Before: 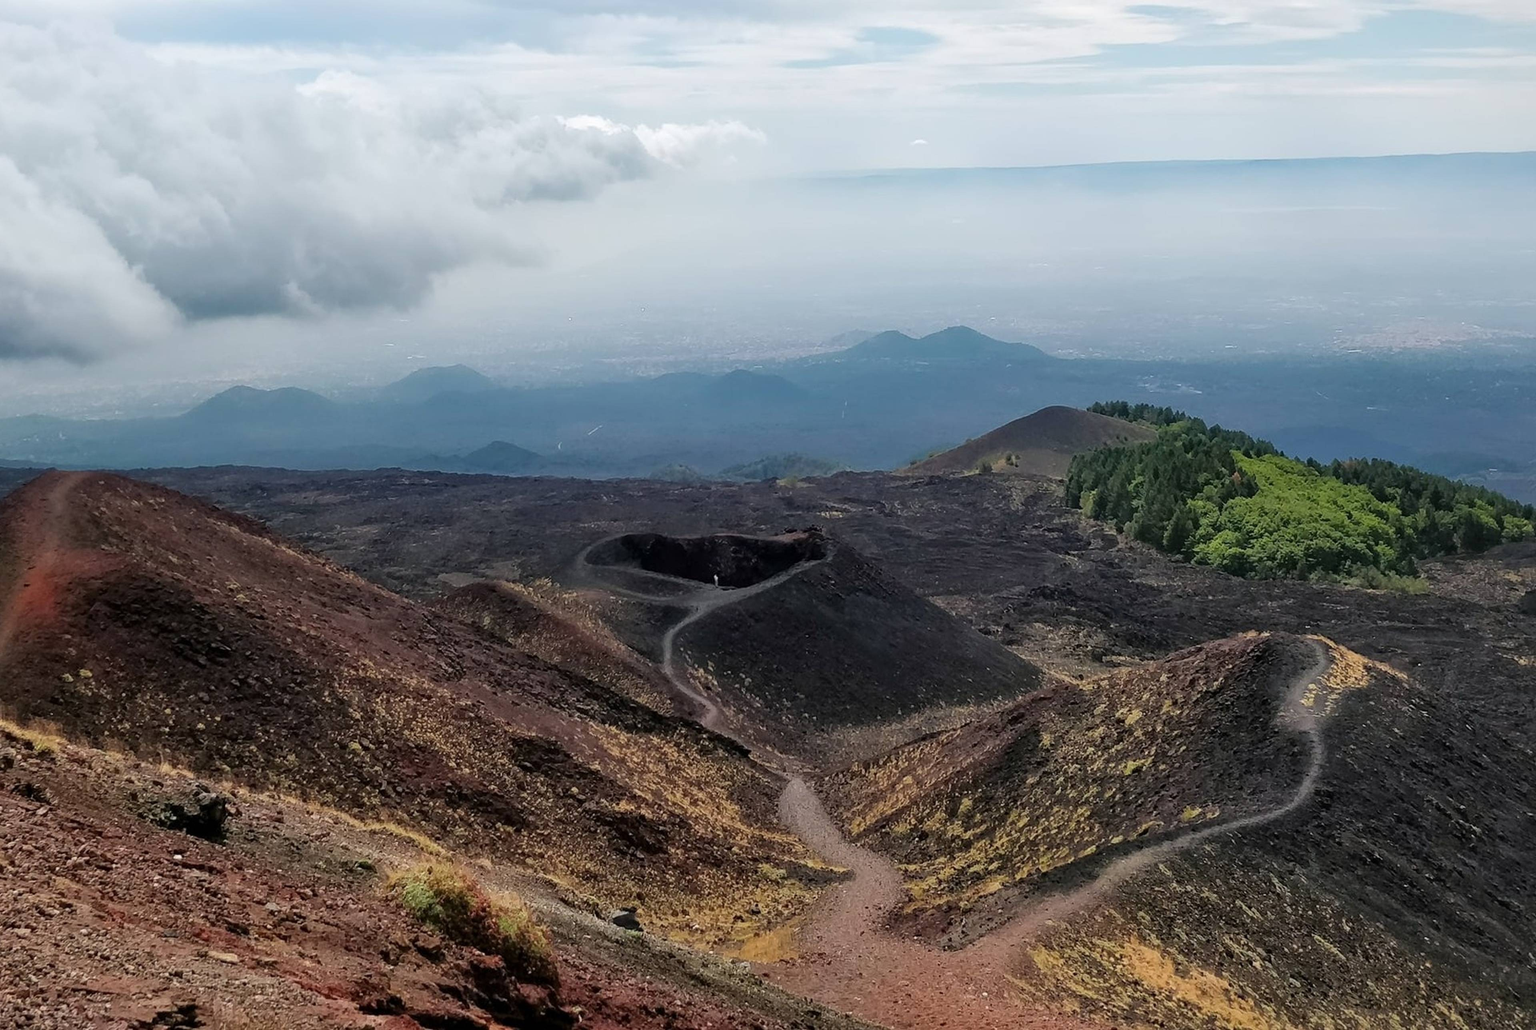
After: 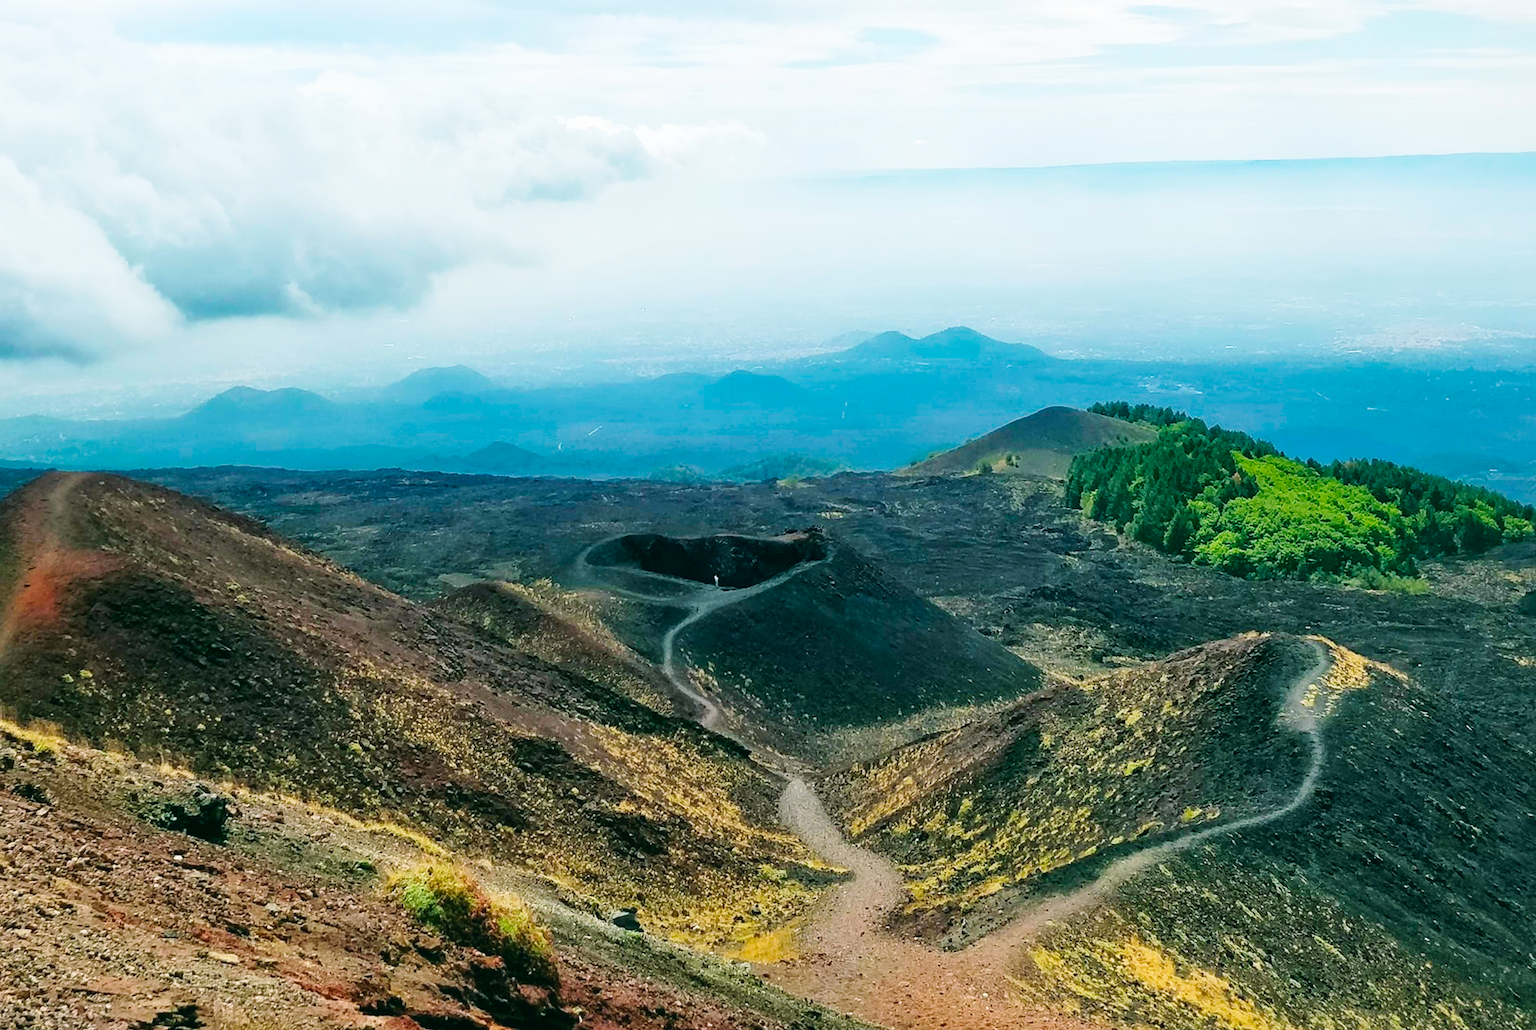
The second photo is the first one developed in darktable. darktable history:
color balance rgb: power › chroma 2.15%, power › hue 167.55°, global offset › luminance 0.473%, global offset › hue 168.46°, perceptual saturation grading › global saturation 9.723%, perceptual brilliance grading › global brilliance -1.111%, perceptual brilliance grading › highlights -0.962%, perceptual brilliance grading › mid-tones -1.434%, perceptual brilliance grading › shadows -1.416%, global vibrance 41.23%
base curve: curves: ch0 [(0, 0) (0.005, 0.002) (0.15, 0.3) (0.4, 0.7) (0.75, 0.95) (1, 1)], preserve colors none
